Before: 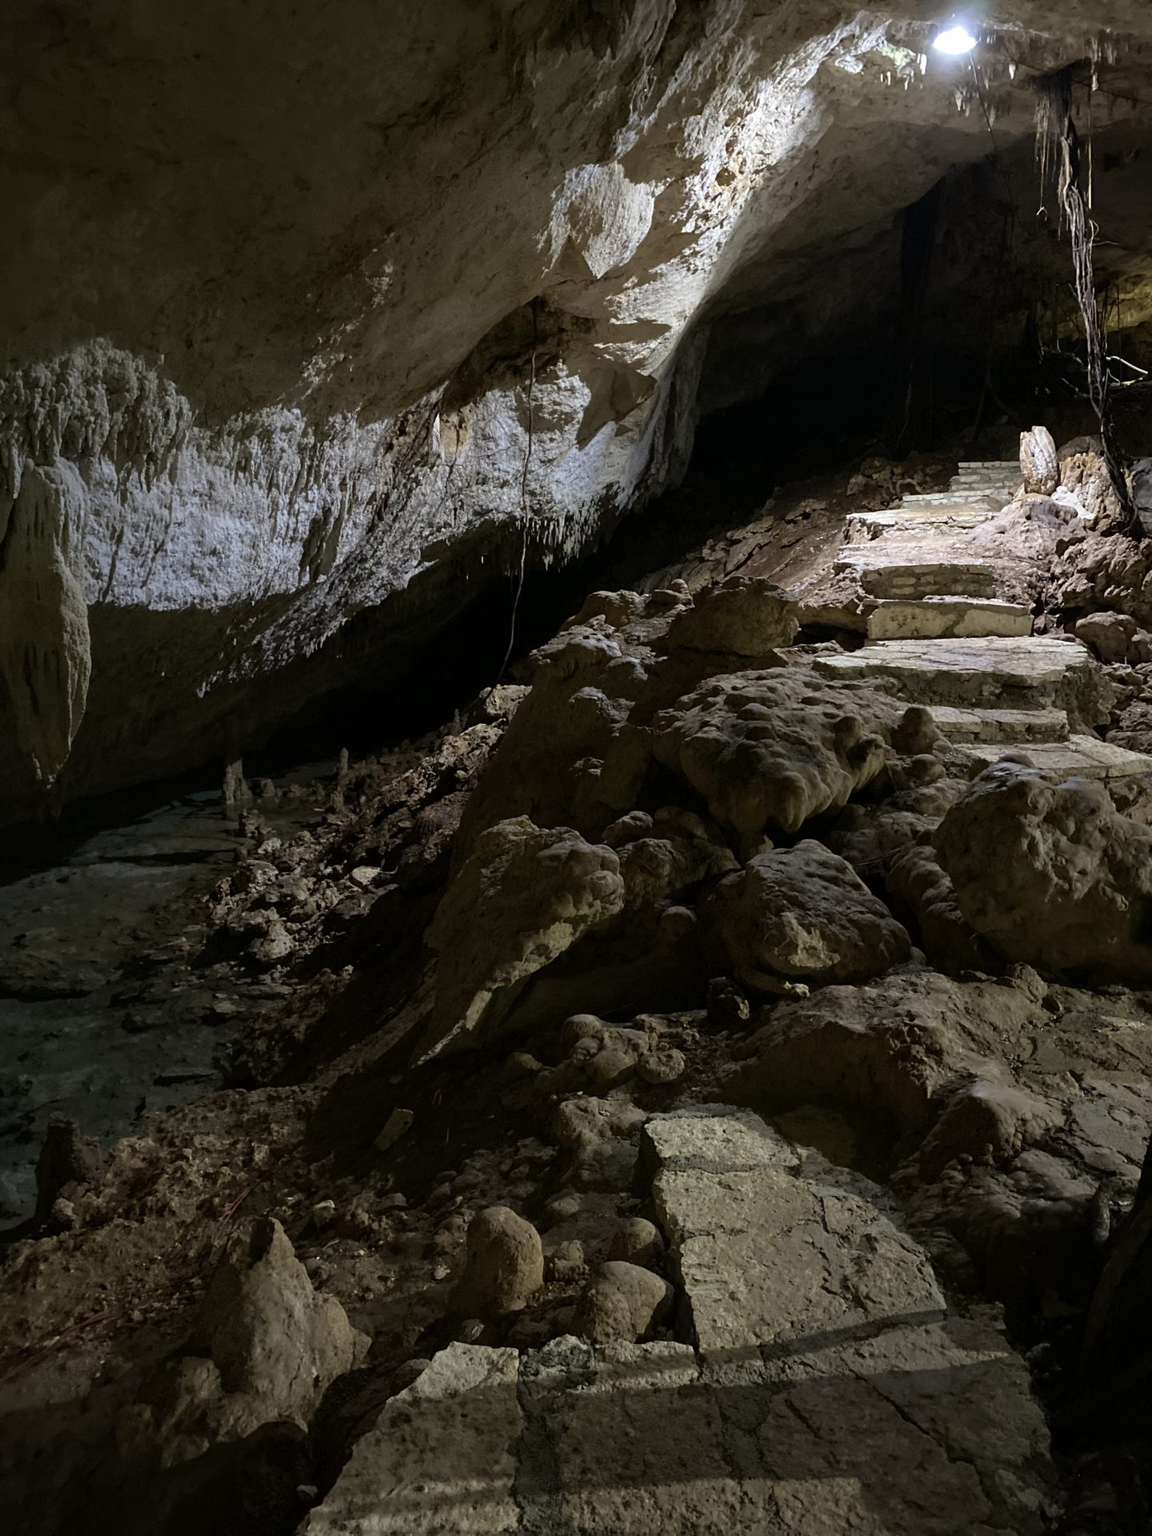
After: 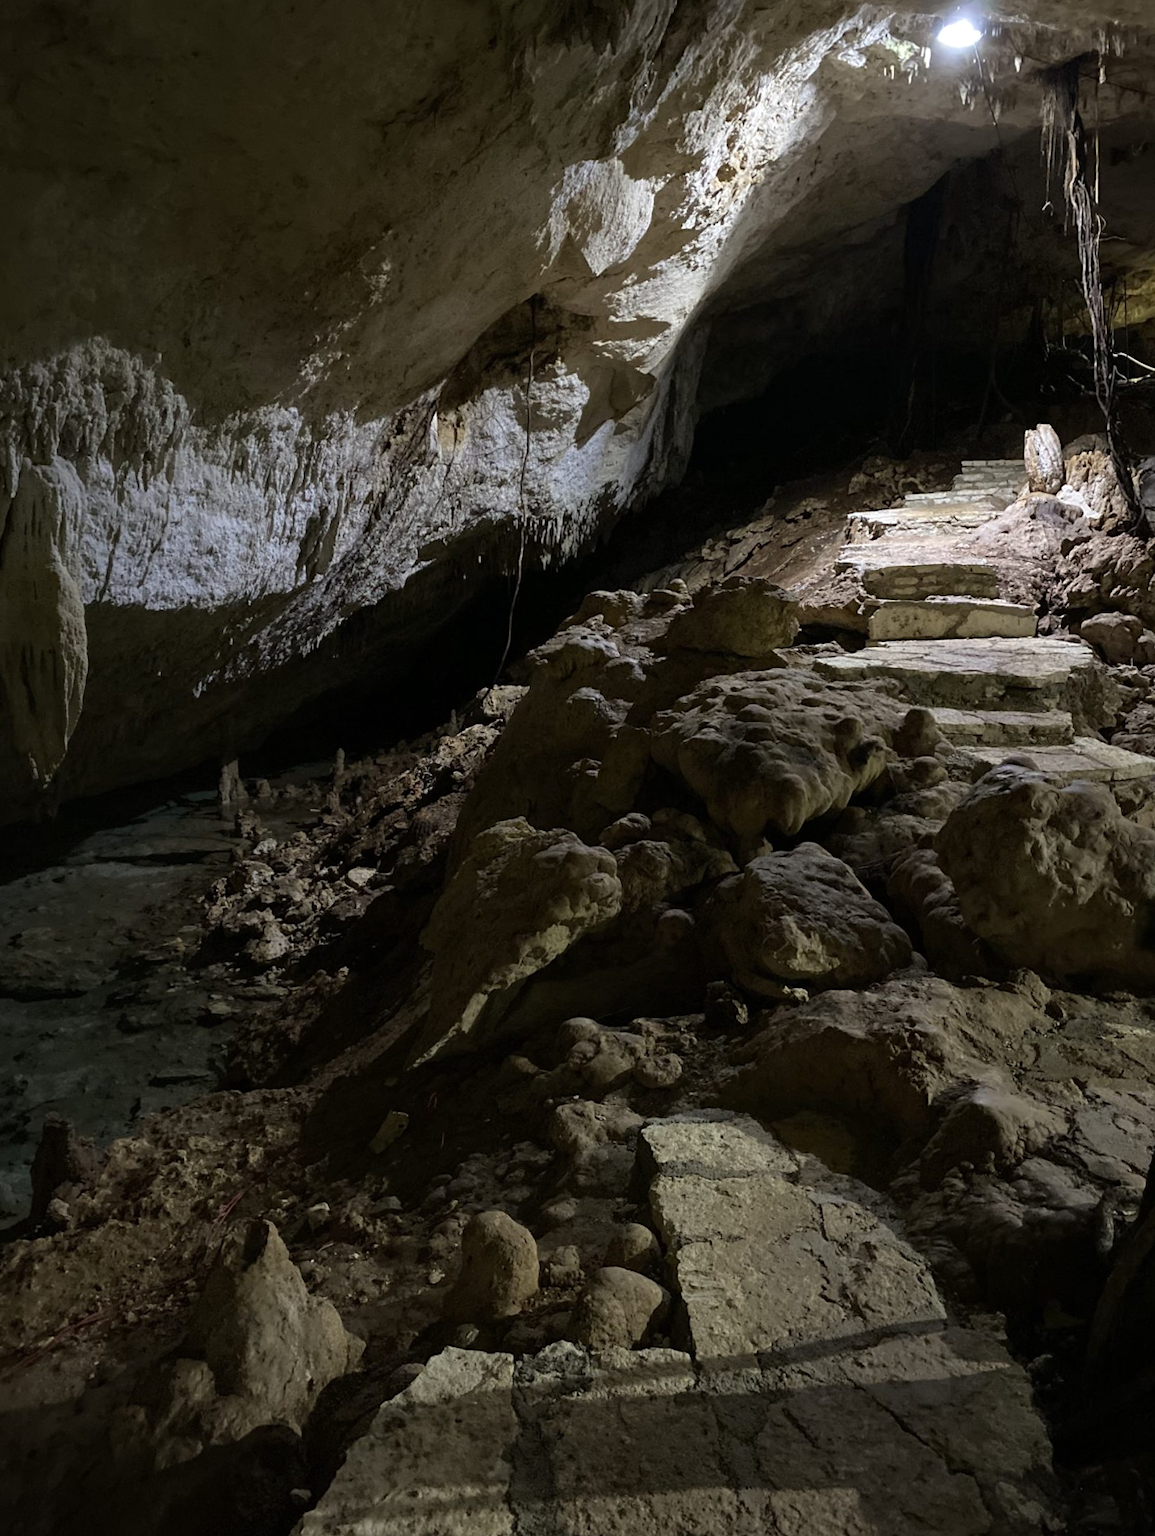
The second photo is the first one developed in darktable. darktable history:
tone equalizer: on, module defaults
rotate and perspective: rotation 0.192°, lens shift (horizontal) -0.015, crop left 0.005, crop right 0.996, crop top 0.006, crop bottom 0.99
